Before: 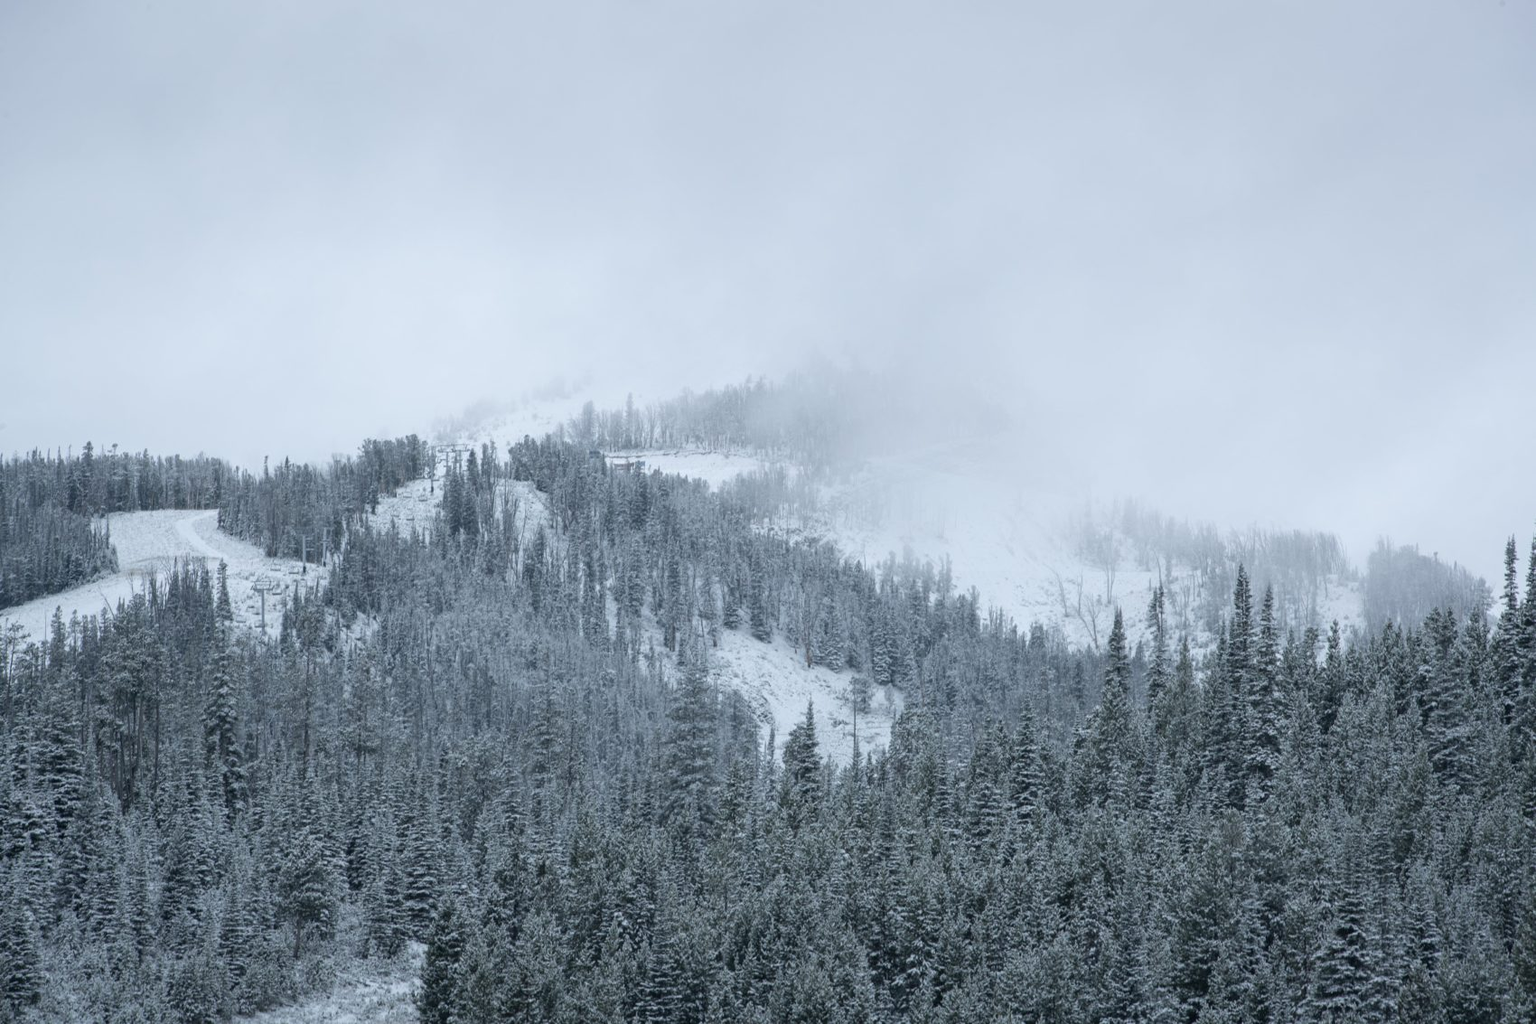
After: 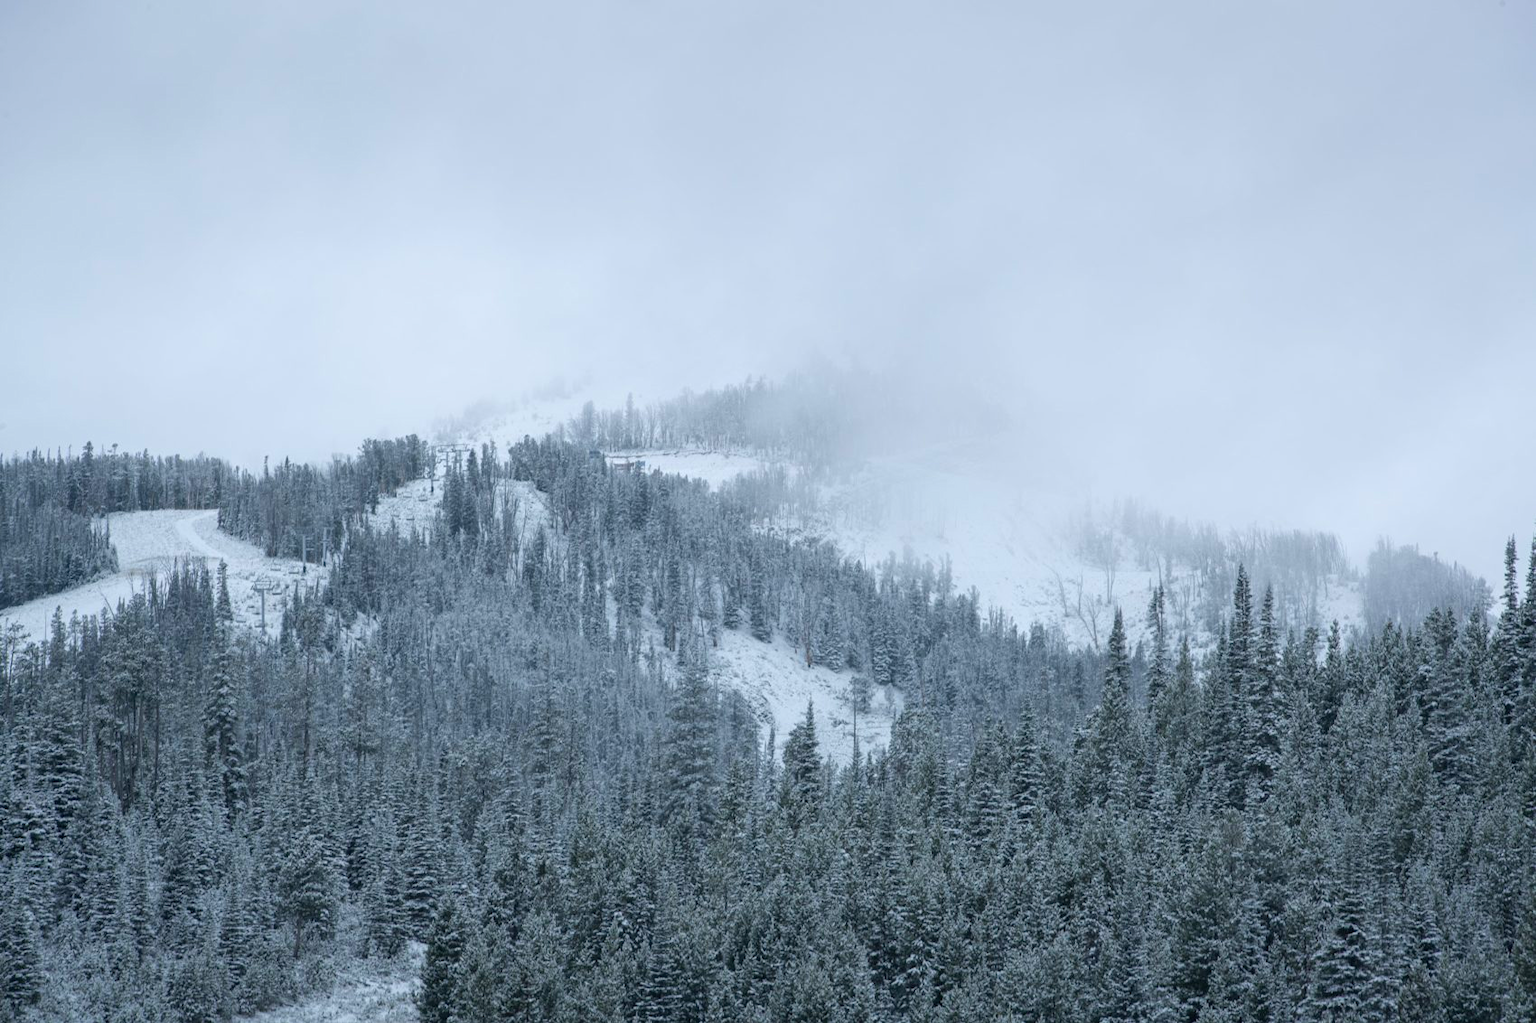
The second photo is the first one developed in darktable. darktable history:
color balance rgb: linear chroma grading › mid-tones 7.338%, perceptual saturation grading › global saturation 19.74%, global vibrance 20%
